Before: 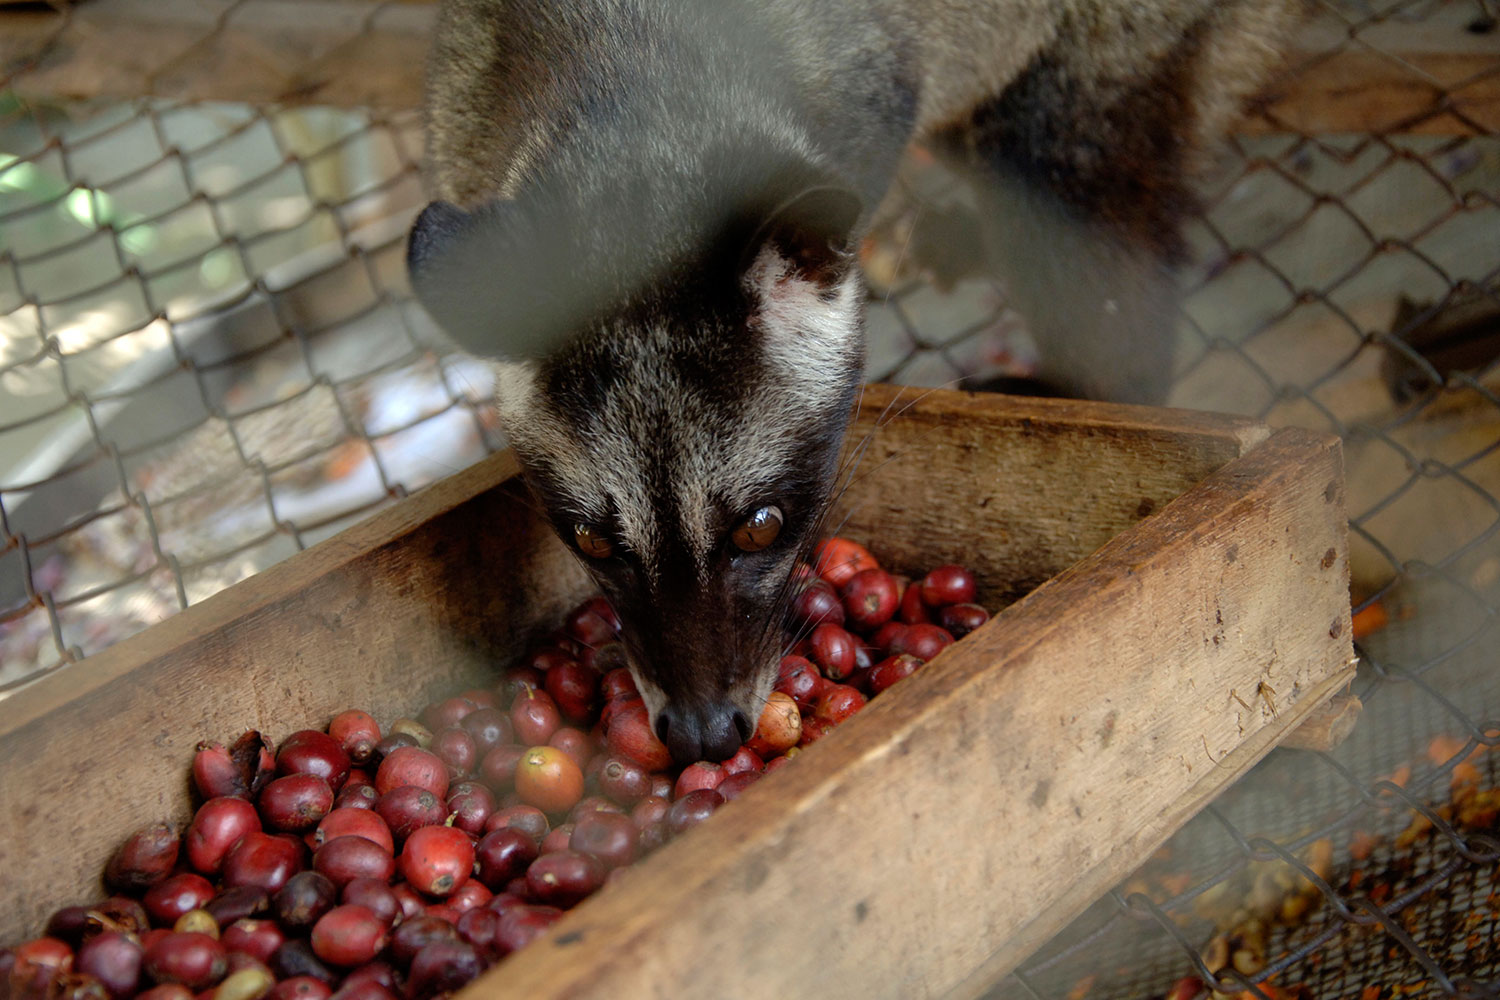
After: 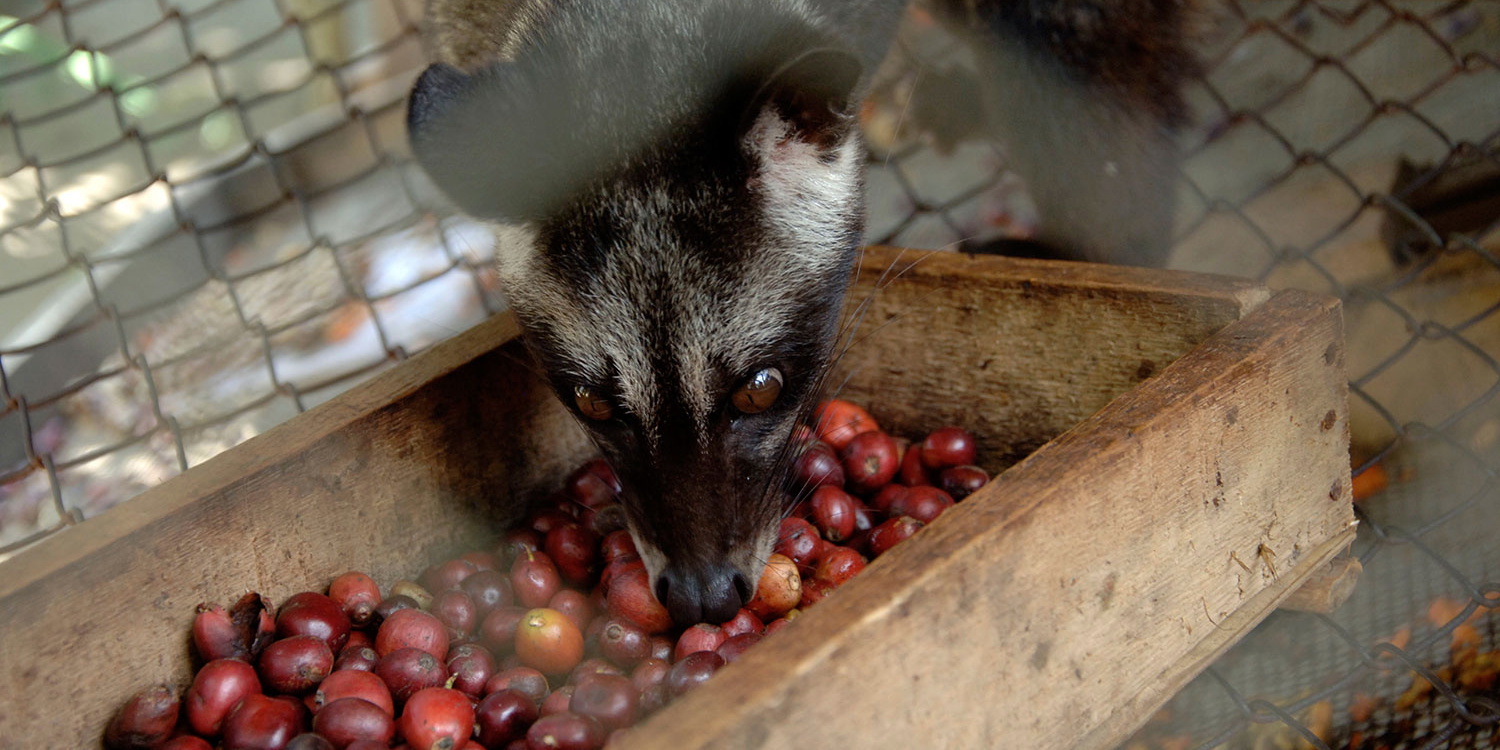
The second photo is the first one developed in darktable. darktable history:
crop: top 13.819%, bottom 11.169%
contrast brightness saturation: saturation -0.05
